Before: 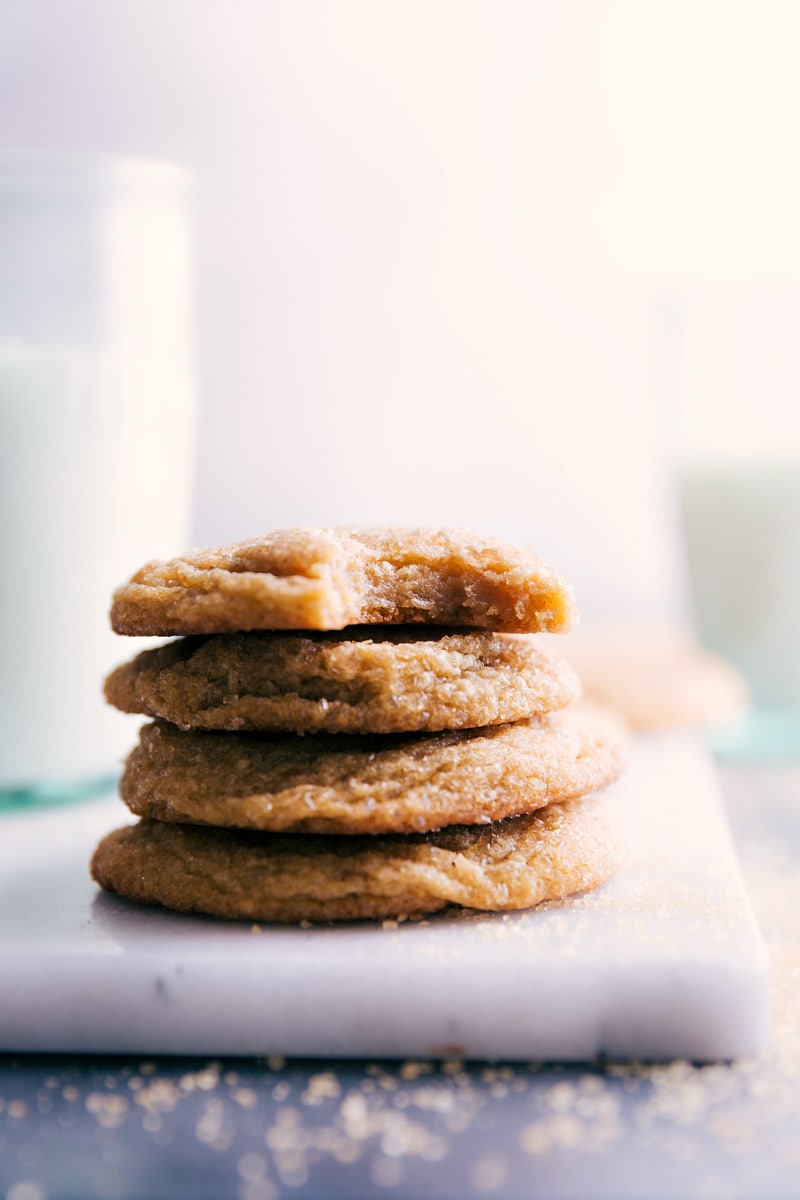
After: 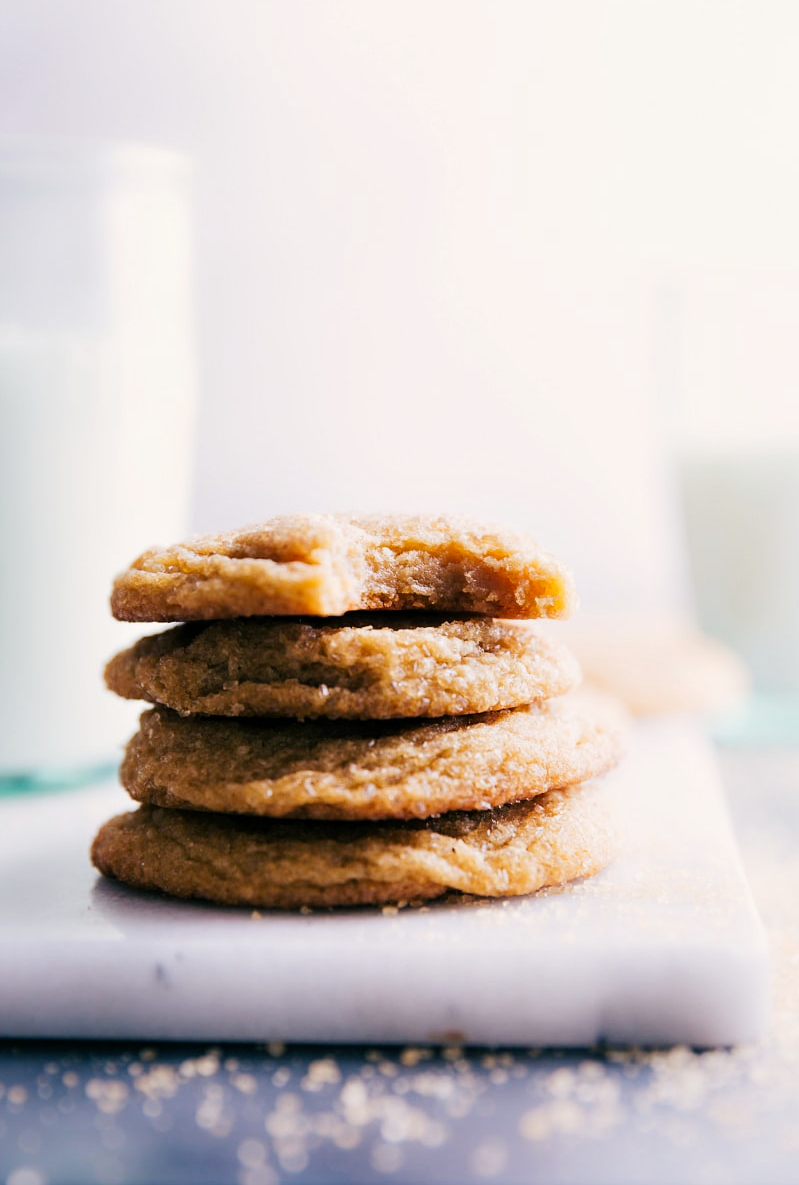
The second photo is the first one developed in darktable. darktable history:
tone equalizer: on, module defaults
tone curve: curves: ch0 [(0, 0) (0.071, 0.058) (0.266, 0.268) (0.498, 0.542) (0.766, 0.807) (1, 0.983)]; ch1 [(0, 0) (0.346, 0.307) (0.408, 0.387) (0.463, 0.465) (0.482, 0.493) (0.502, 0.499) (0.517, 0.505) (0.55, 0.554) (0.597, 0.61) (0.651, 0.698) (1, 1)]; ch2 [(0, 0) (0.346, 0.34) (0.434, 0.46) (0.485, 0.494) (0.5, 0.498) (0.509, 0.517) (0.526, 0.539) (0.583, 0.603) (0.625, 0.659) (1, 1)], preserve colors none
crop: top 1.234%, right 0.036%
